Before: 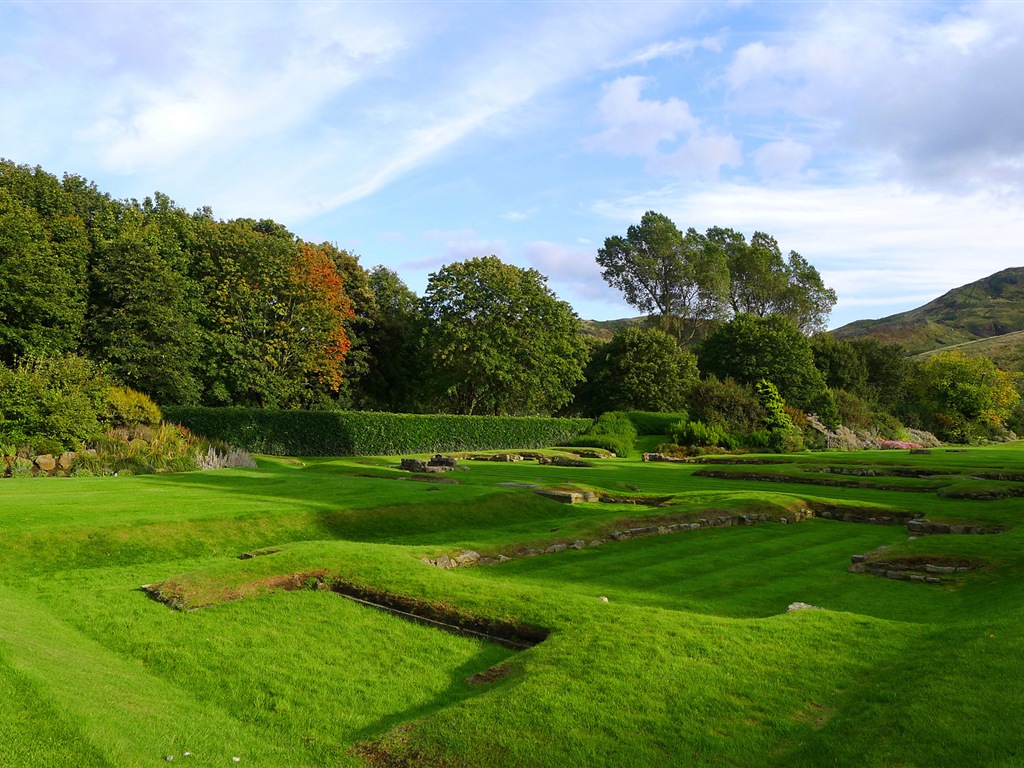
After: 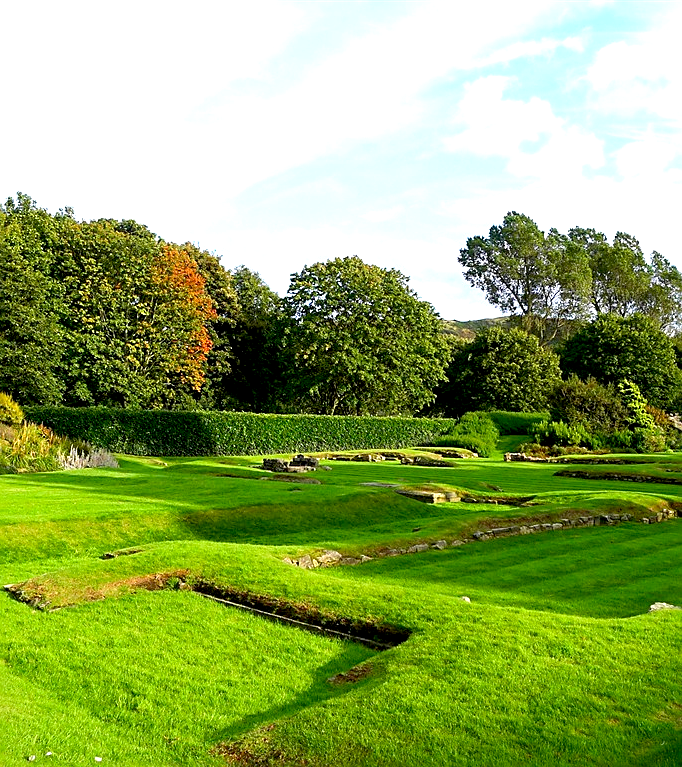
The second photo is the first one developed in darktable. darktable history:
sharpen: on, module defaults
exposure: black level correction 0.008, exposure 0.979 EV, compensate highlight preservation false
crop and rotate: left 13.537%, right 19.796%
